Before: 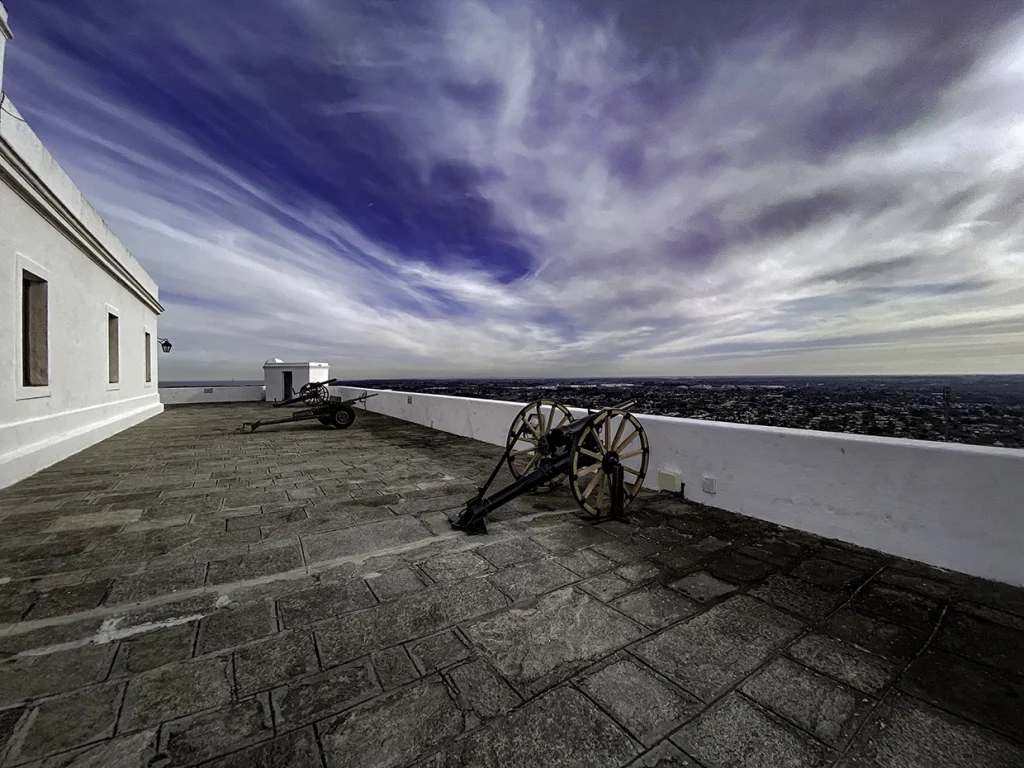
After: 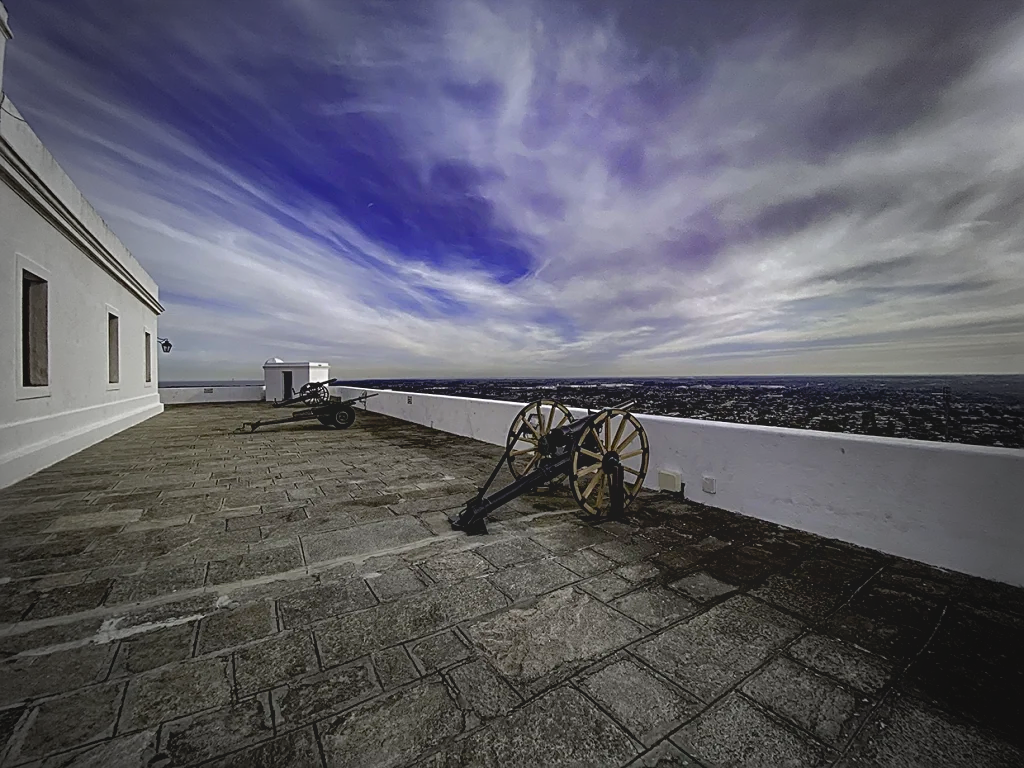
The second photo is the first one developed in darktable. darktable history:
levels: levels [0.018, 0.493, 1]
vignetting: fall-off start 64.63%, center (-0.034, 0.148), width/height ratio 0.881
sharpen: on, module defaults
contrast brightness saturation: contrast -0.19, saturation 0.19
exposure: black level correction 0.005, exposure 0.001 EV, compensate highlight preservation false
